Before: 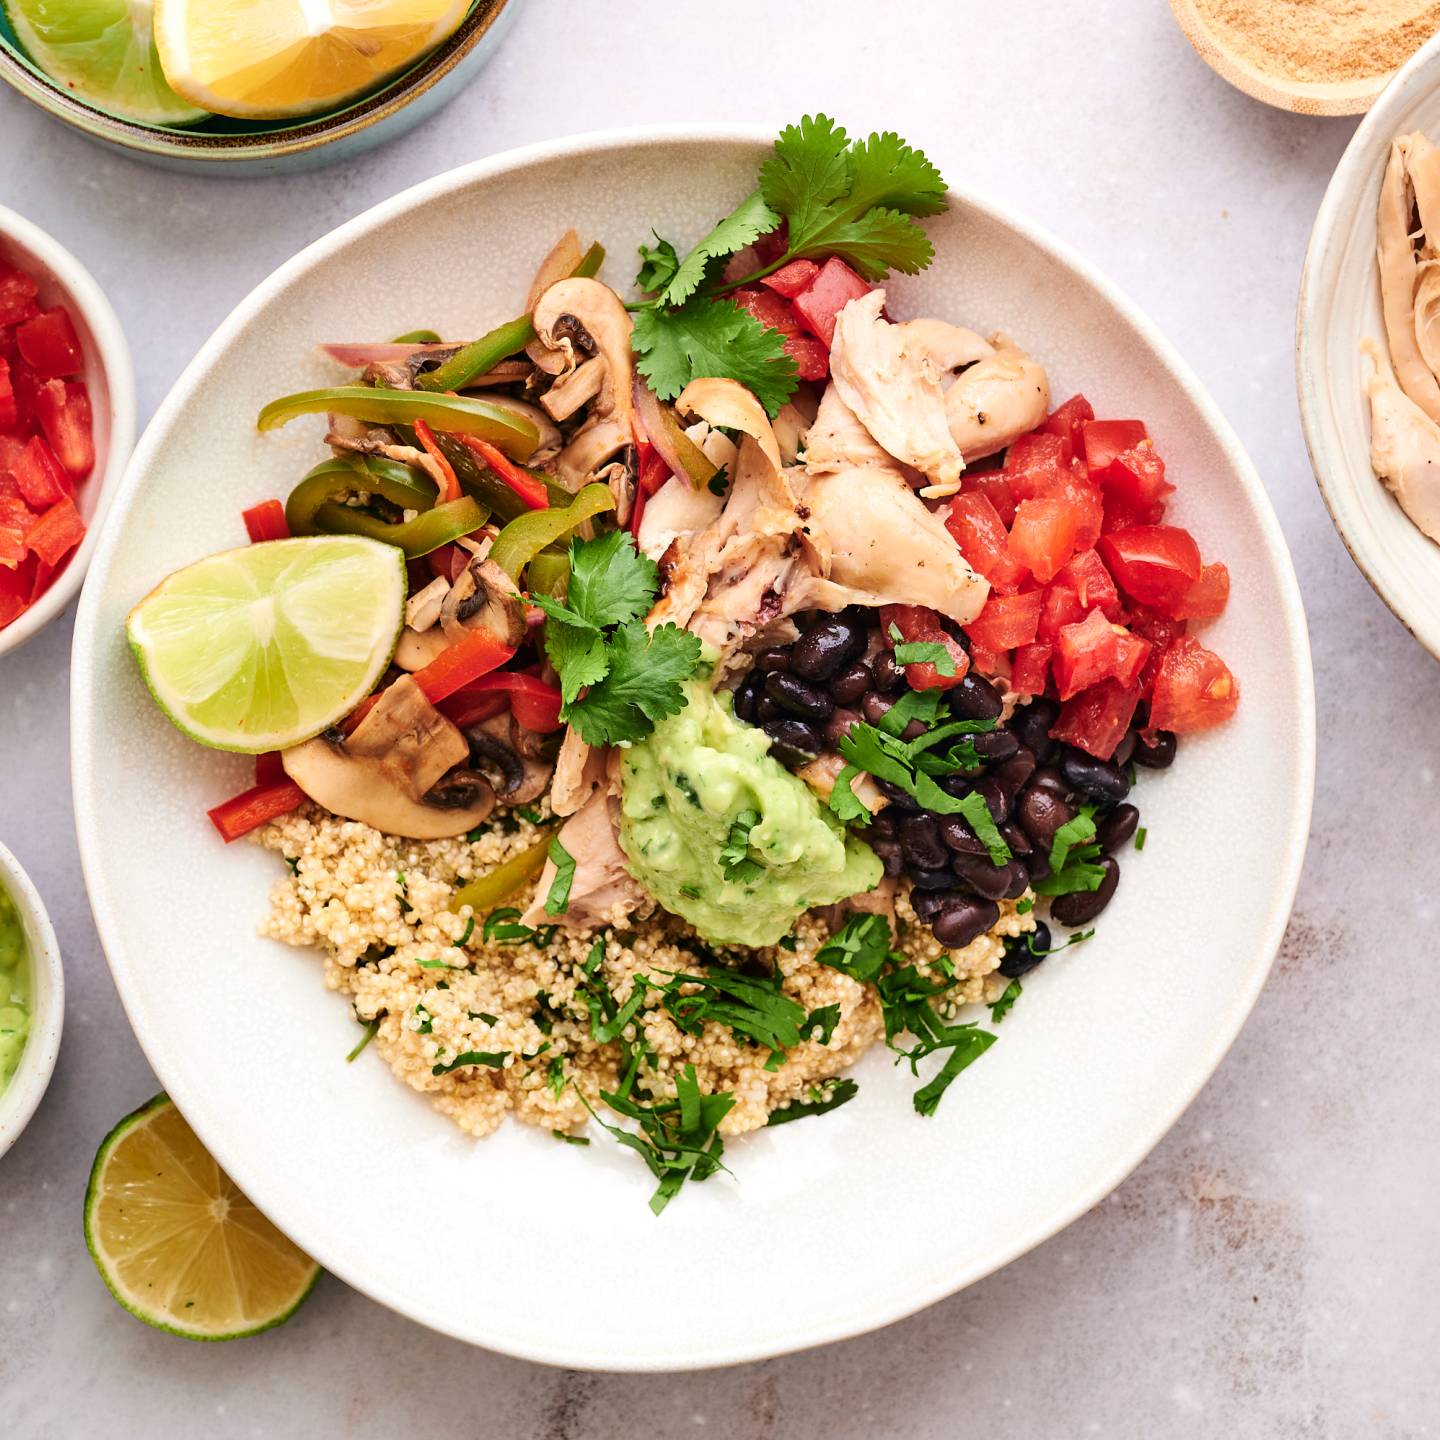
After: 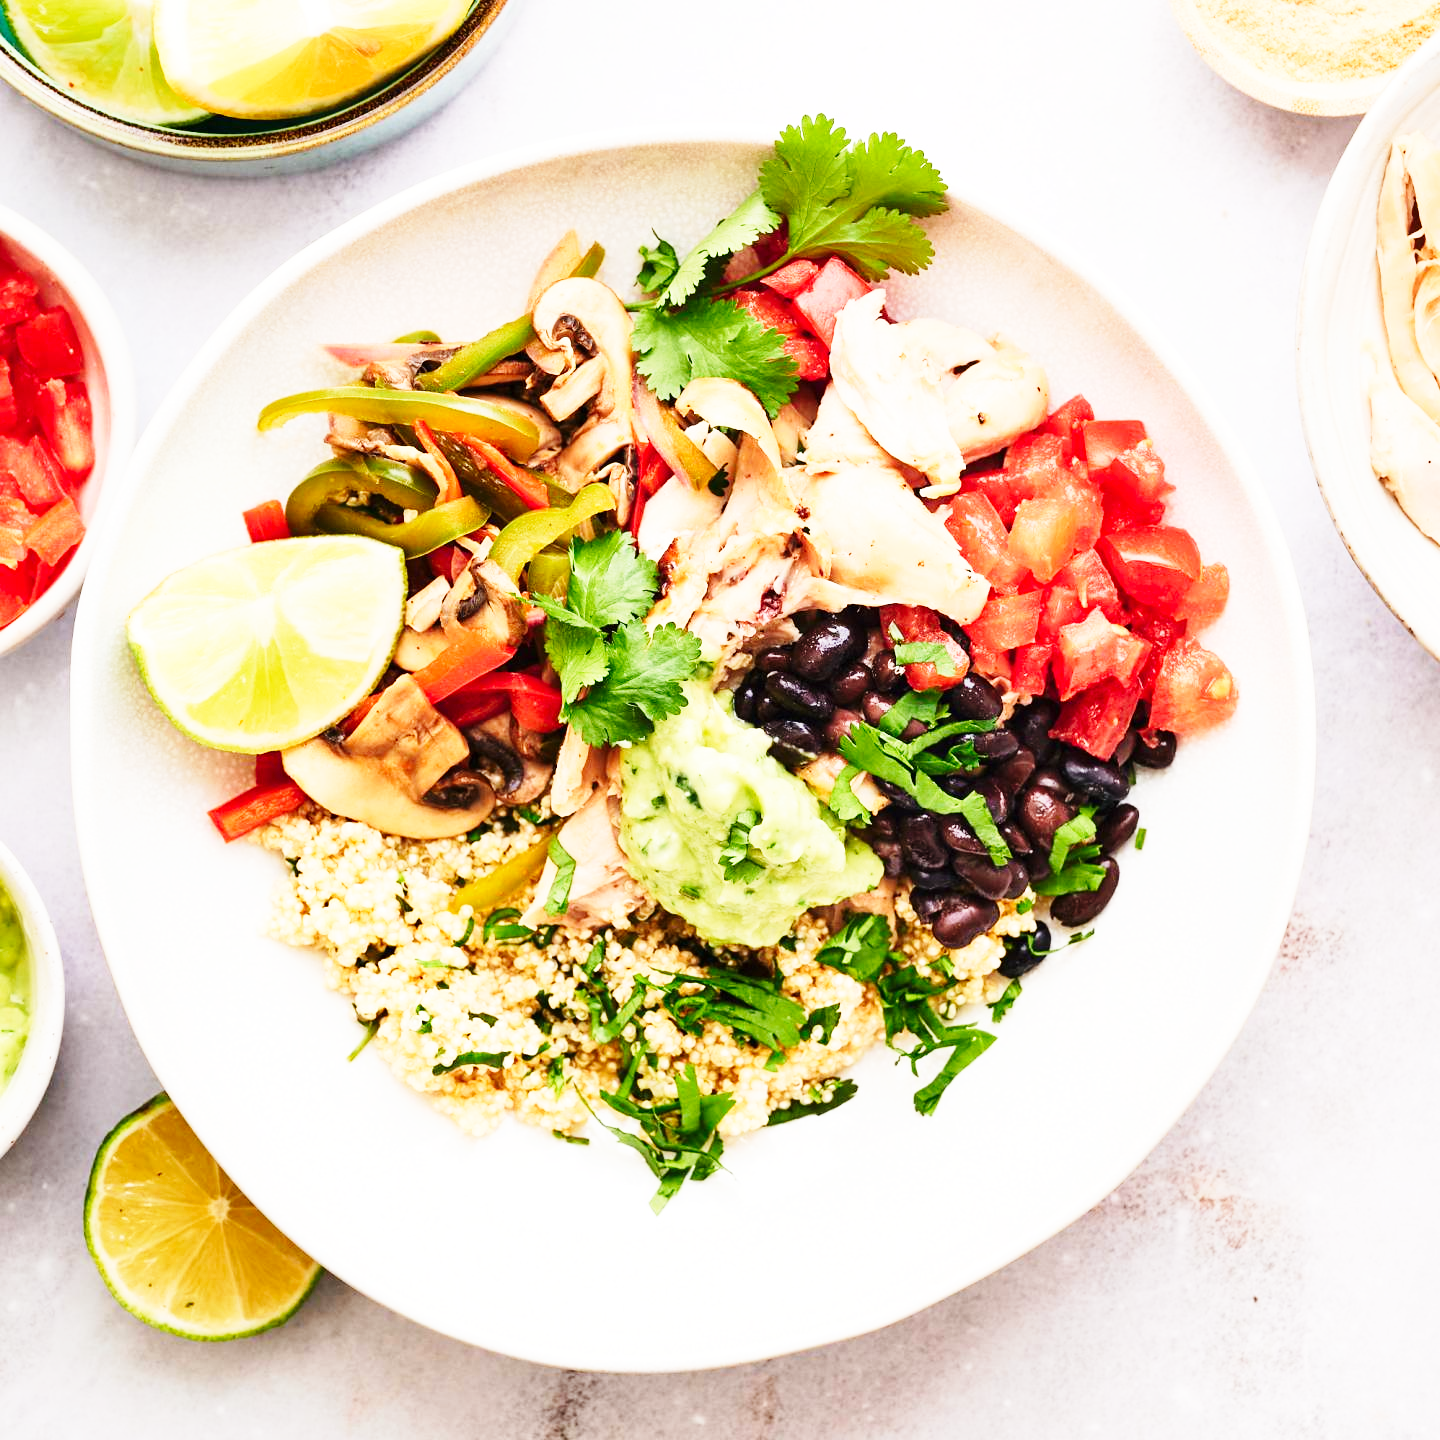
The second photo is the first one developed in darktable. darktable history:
base curve: curves: ch0 [(0, 0) (0.018, 0.026) (0.143, 0.37) (0.33, 0.731) (0.458, 0.853) (0.735, 0.965) (0.905, 0.986) (1, 1)], preserve colors none
exposure: compensate highlight preservation false
